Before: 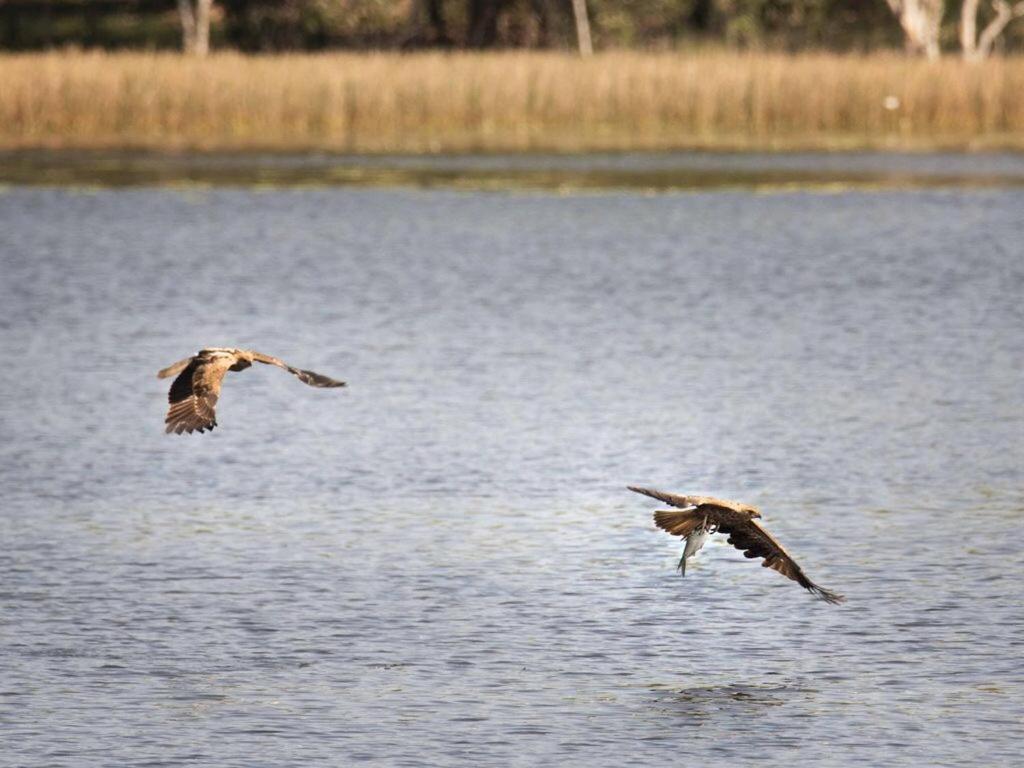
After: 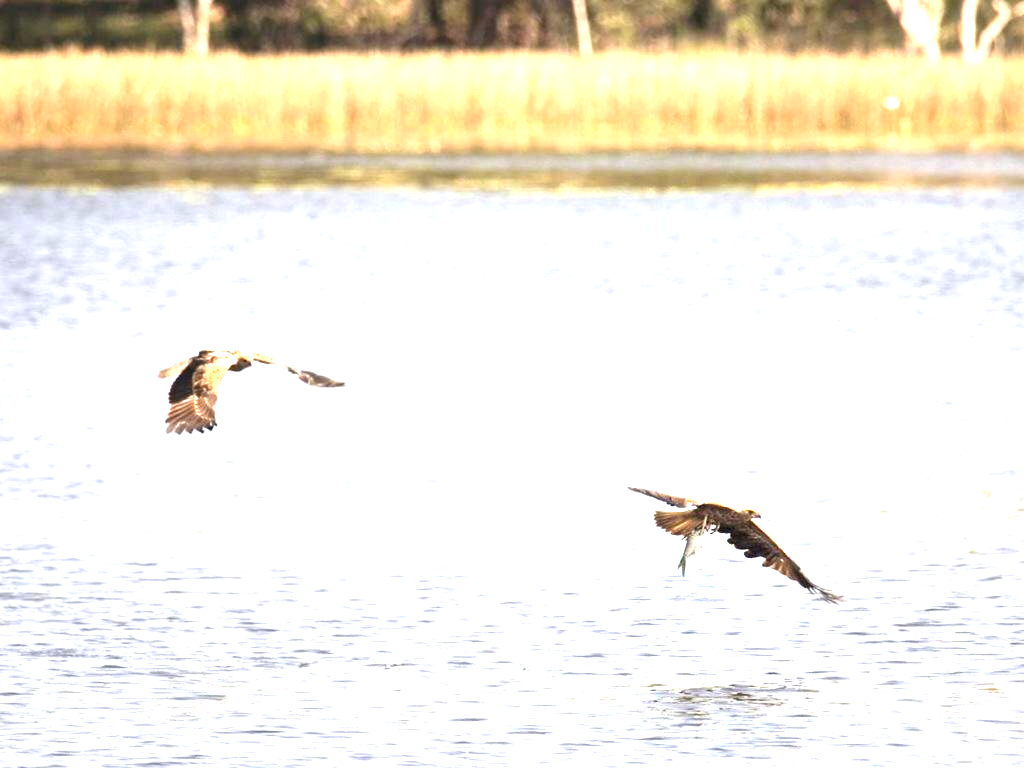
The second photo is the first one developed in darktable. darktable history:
exposure: black level correction 0, exposure 1.7 EV, compensate exposure bias true, compensate highlight preservation false
